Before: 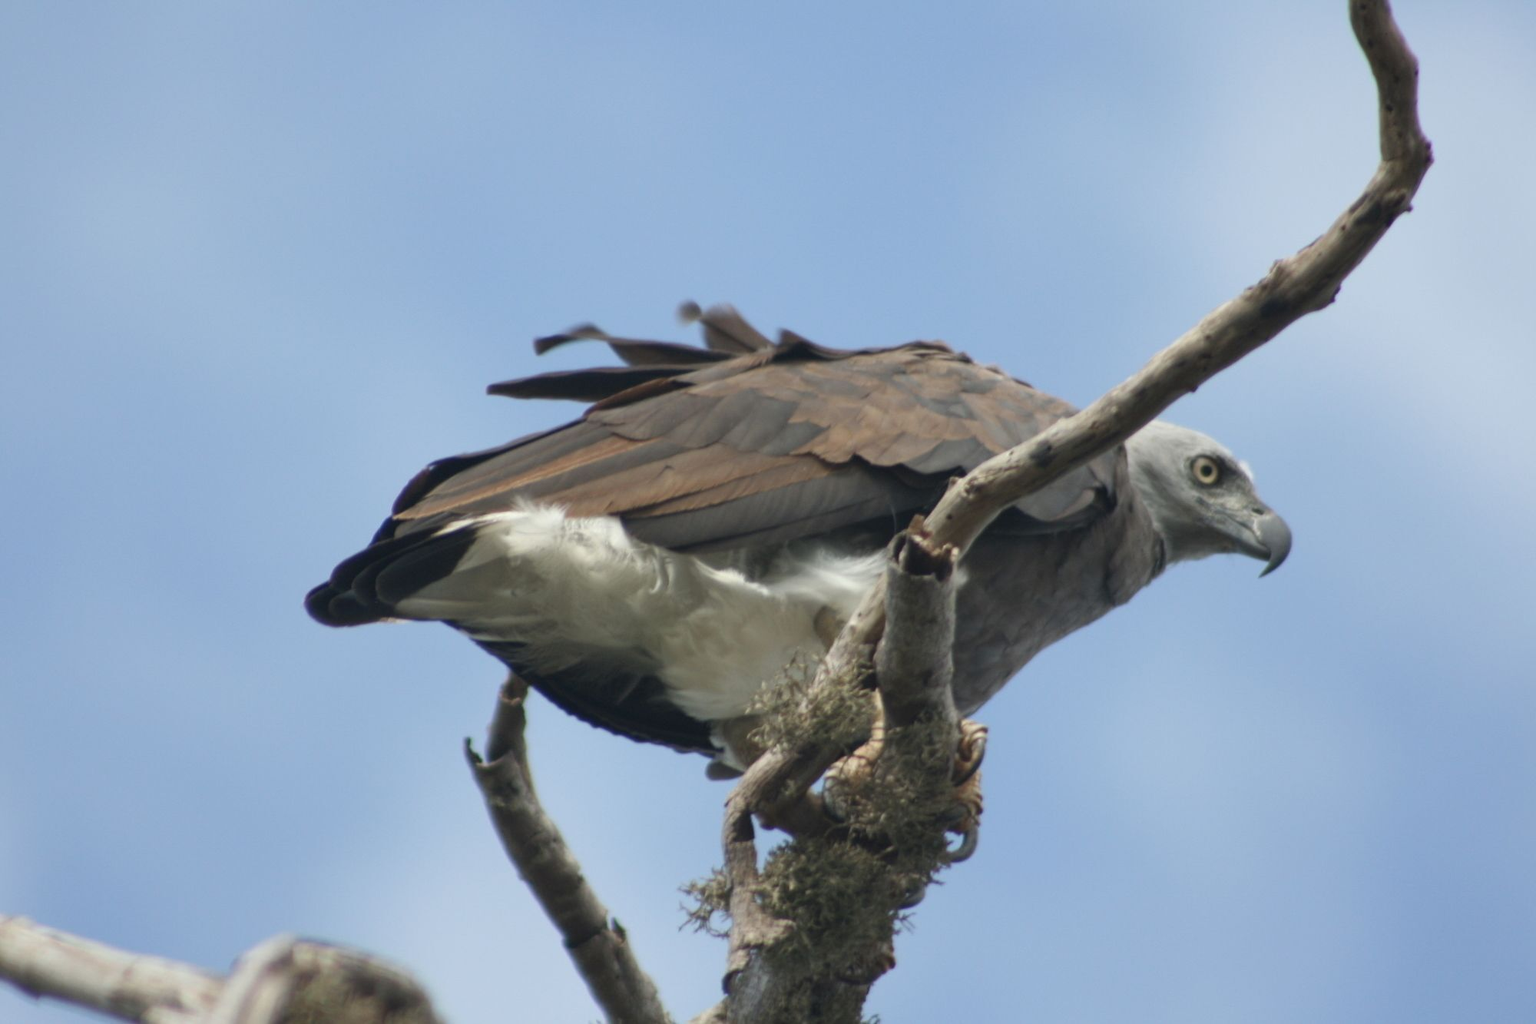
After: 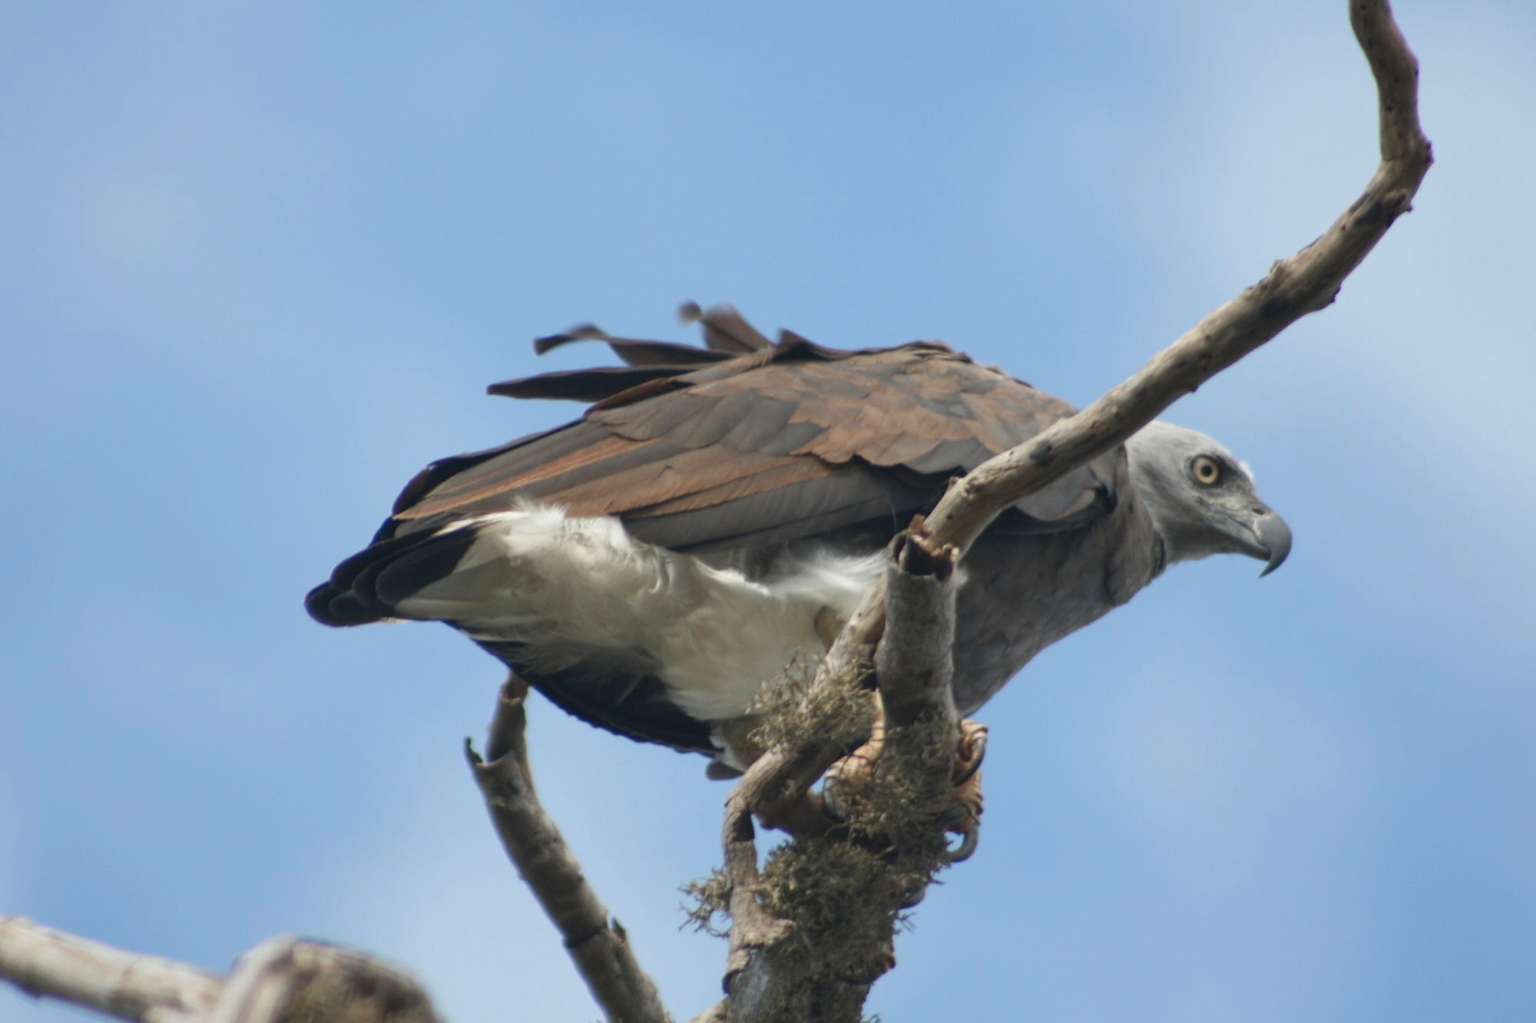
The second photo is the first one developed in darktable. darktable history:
exposure: compensate highlight preservation false
color zones: curves: ch1 [(0.263, 0.53) (0.376, 0.287) (0.487, 0.512) (0.748, 0.547) (1, 0.513)]; ch2 [(0.262, 0.45) (0.751, 0.477)], mix 31.98%
